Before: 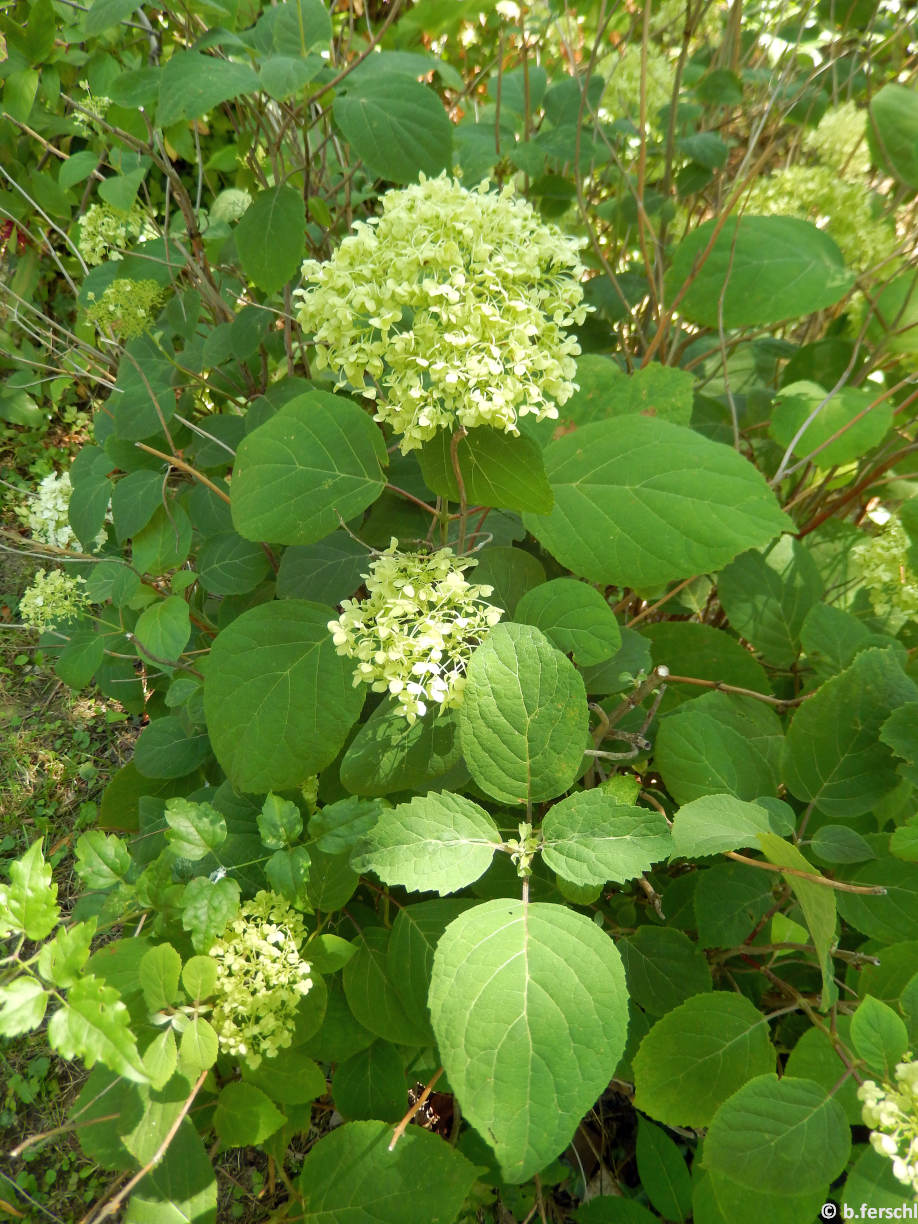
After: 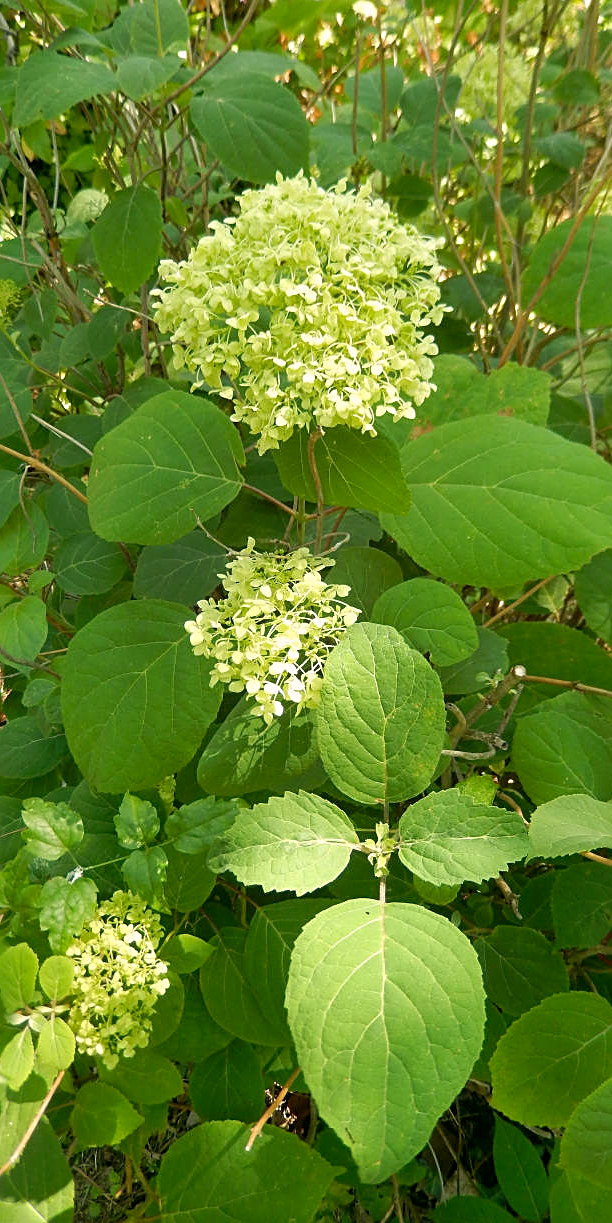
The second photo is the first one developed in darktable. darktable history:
color correction: highlights a* 4.64, highlights b* 4.96, shadows a* -7.21, shadows b* 4.93
crop and rotate: left 15.59%, right 17.721%
sharpen: on, module defaults
